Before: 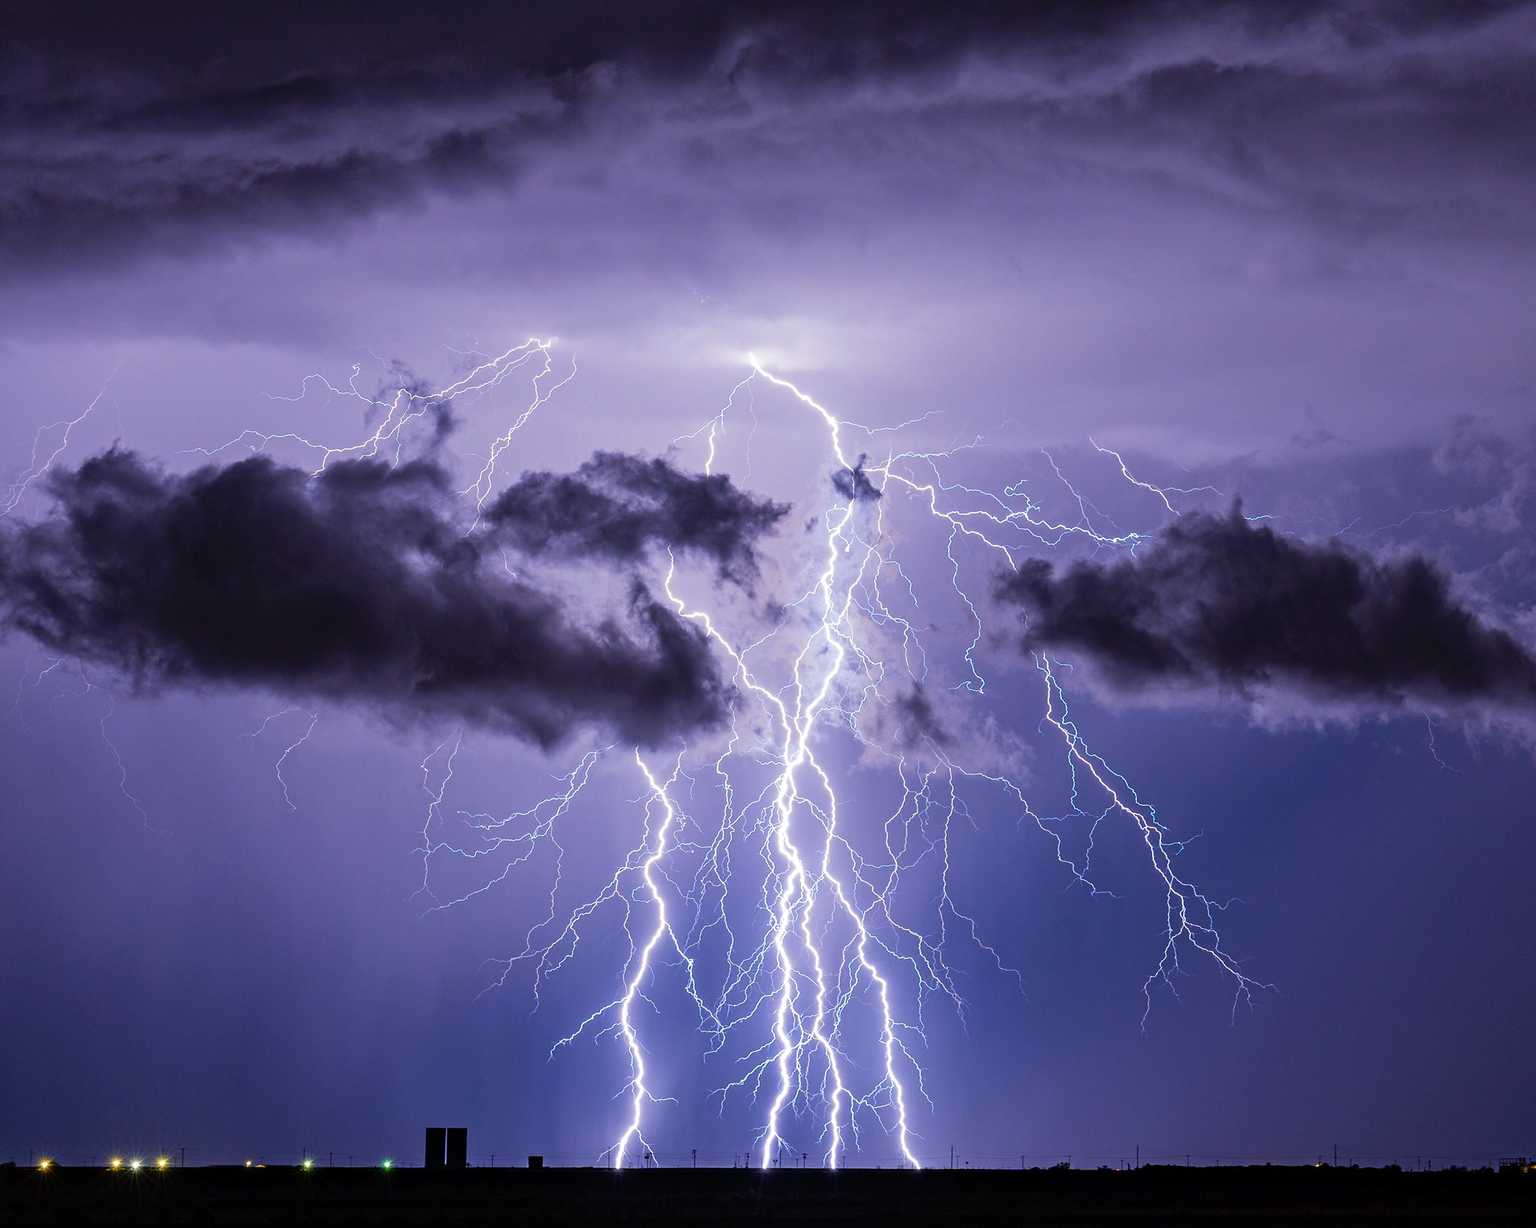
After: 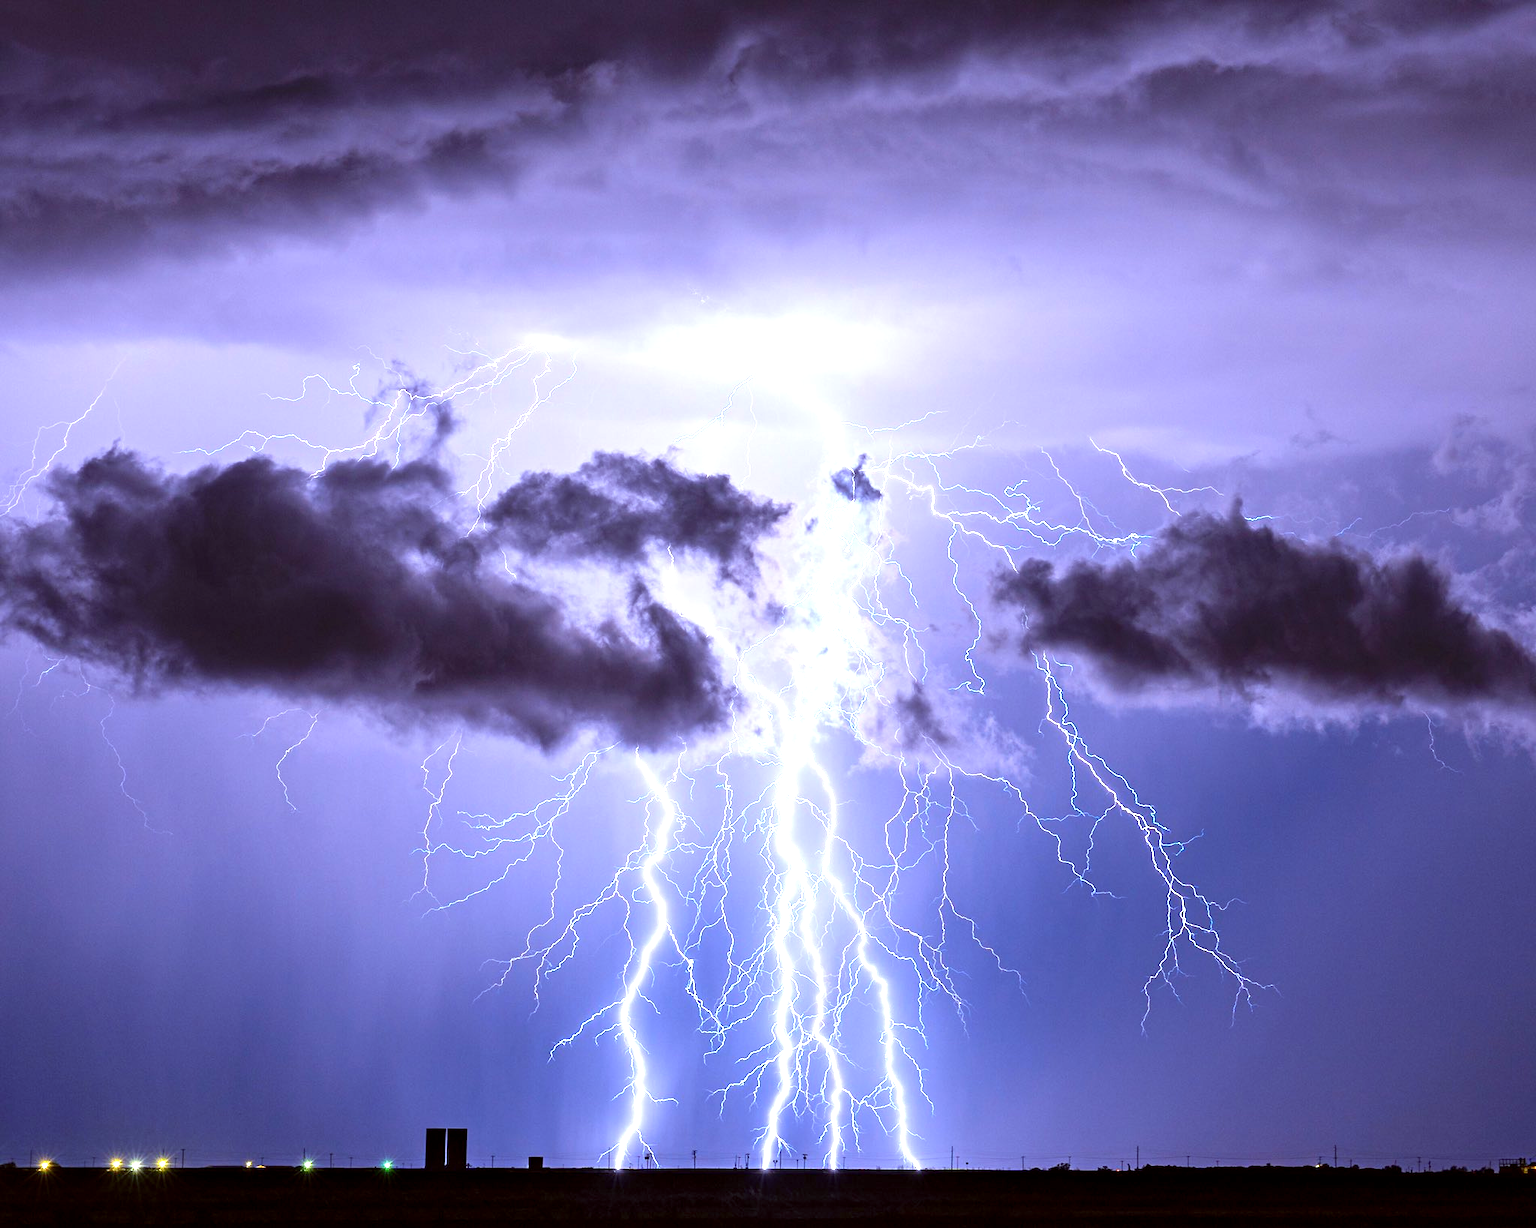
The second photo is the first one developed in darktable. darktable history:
color correction: highlights a* -3.68, highlights b* -6.87, shadows a* 3.2, shadows b* 5.12
exposure: black level correction 0.001, exposure 1.132 EV, compensate highlight preservation false
